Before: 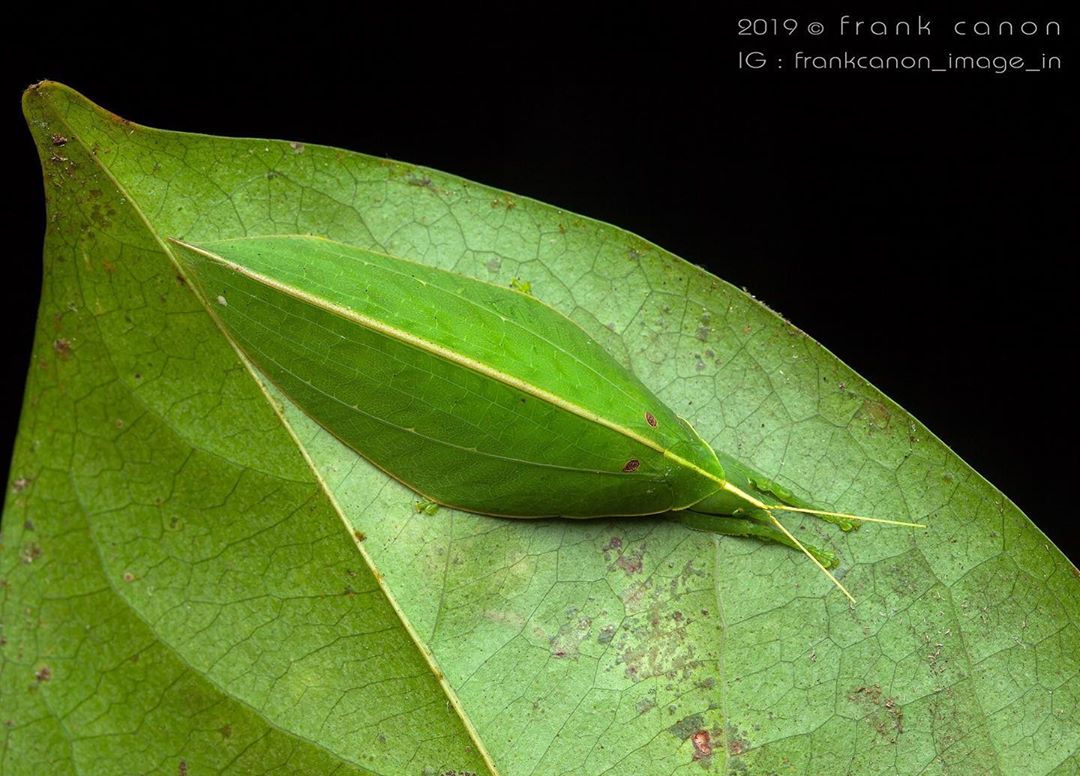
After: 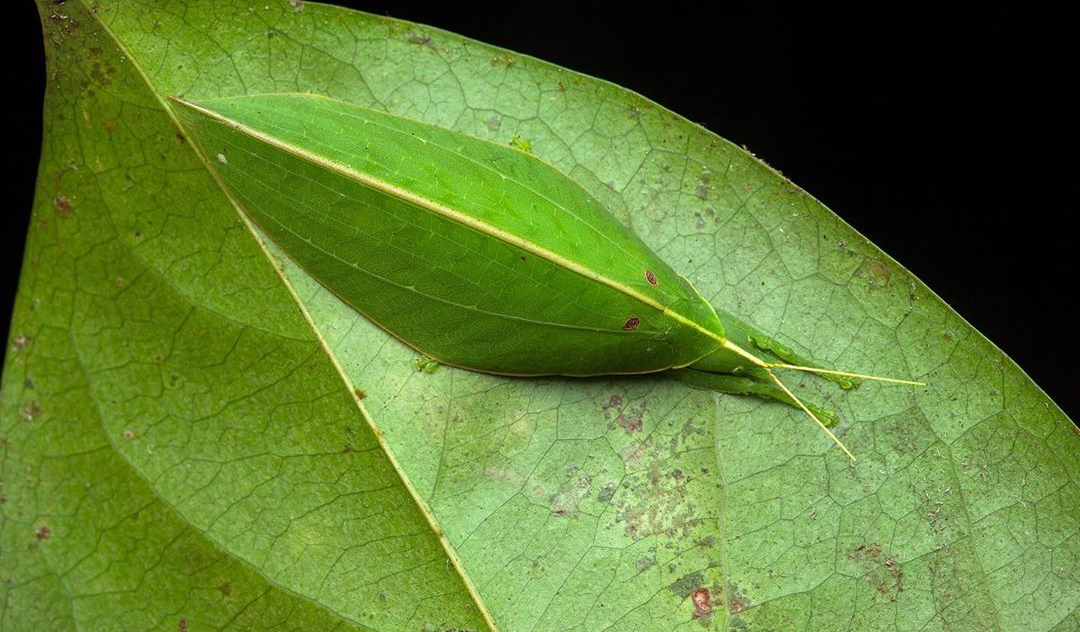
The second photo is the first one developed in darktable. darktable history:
crop and rotate: top 18.509%
vignetting: fall-off start 97.17%, brightness -0.183, saturation -0.297, width/height ratio 1.183, unbound false
